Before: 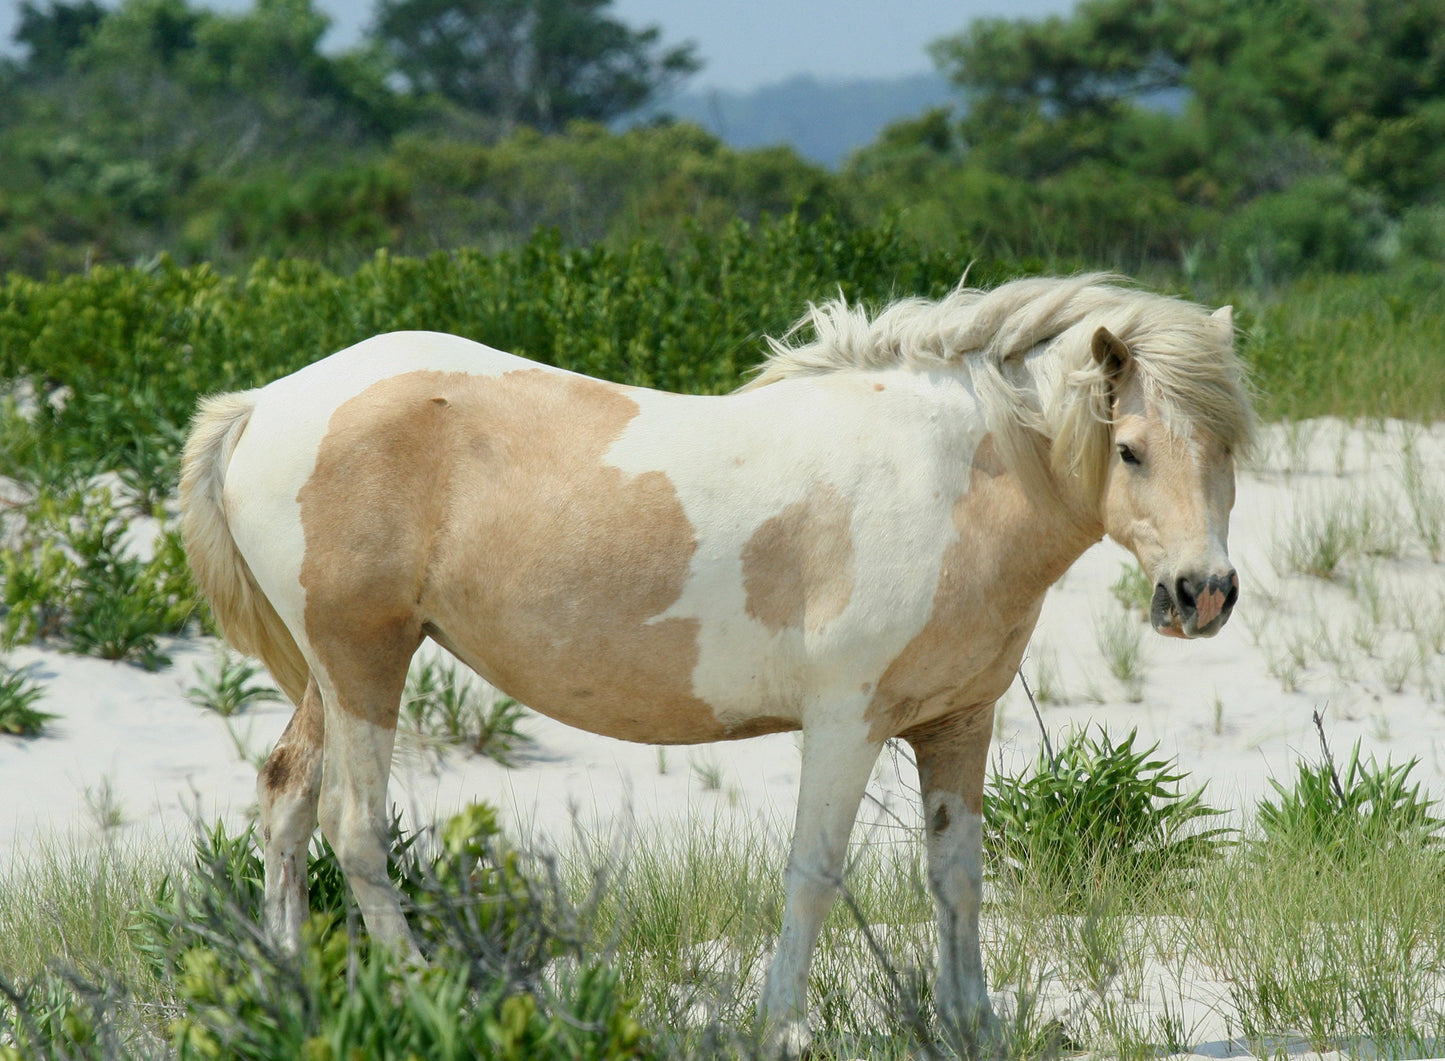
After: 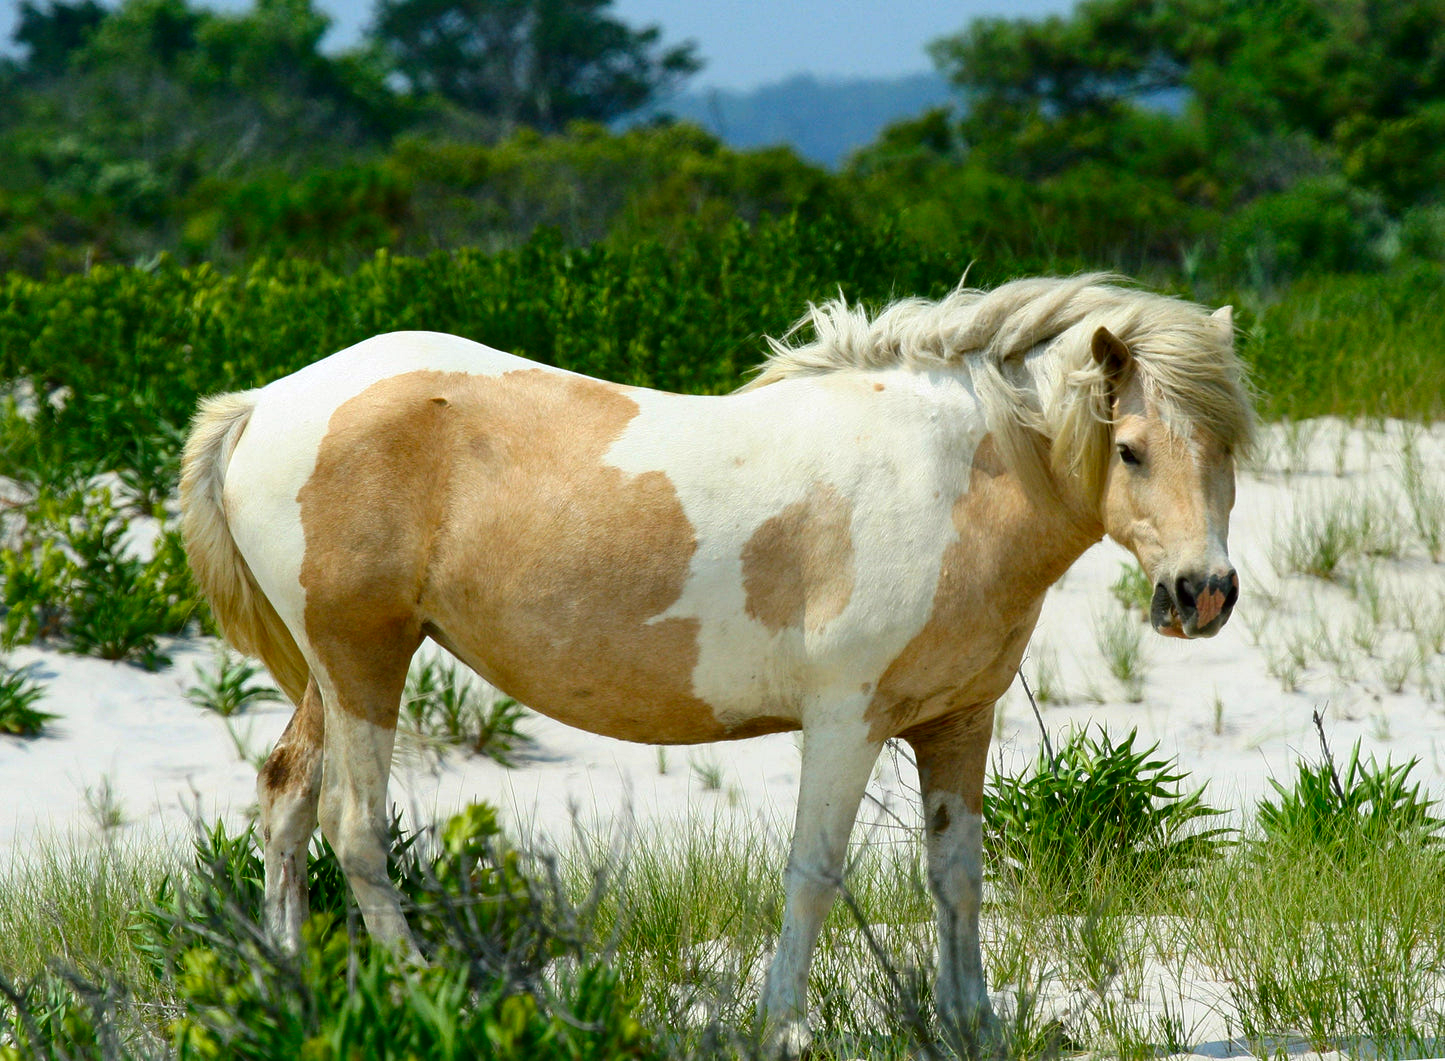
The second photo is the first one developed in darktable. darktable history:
shadows and highlights: shadows 30.86, highlights 0, soften with gaussian
color balance: lift [1, 1.001, 0.999, 1.001], gamma [1, 1.004, 1.007, 0.993], gain [1, 0.991, 0.987, 1.013], contrast 10%, output saturation 120%
contrast brightness saturation: contrast 0.07, brightness -0.14, saturation 0.11
